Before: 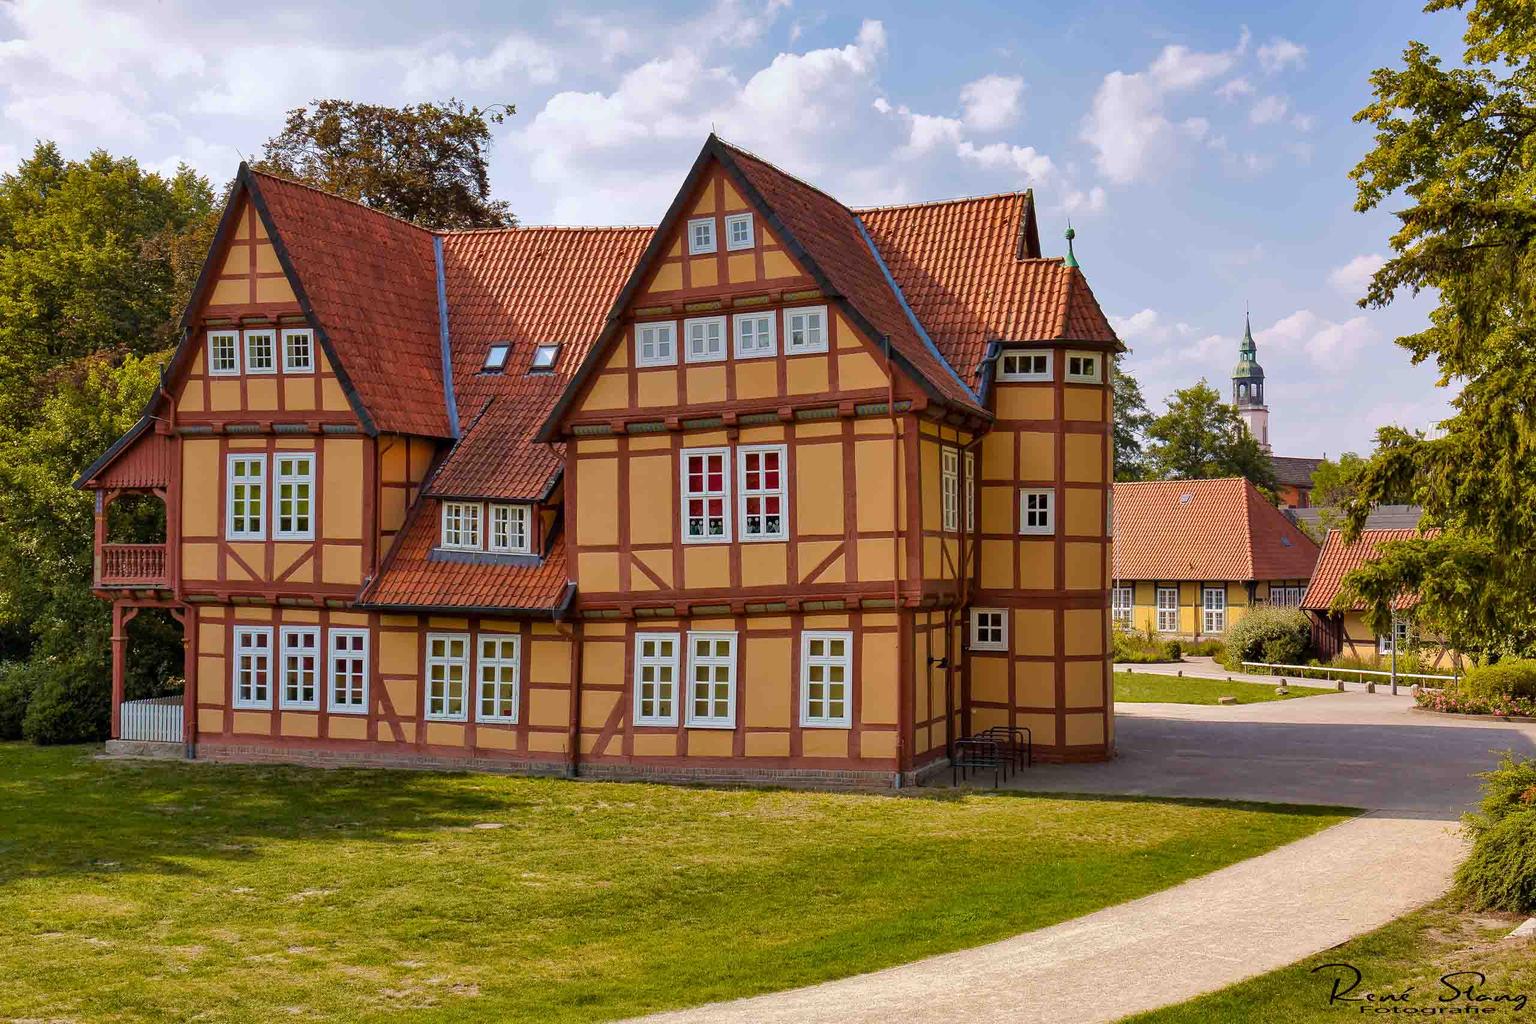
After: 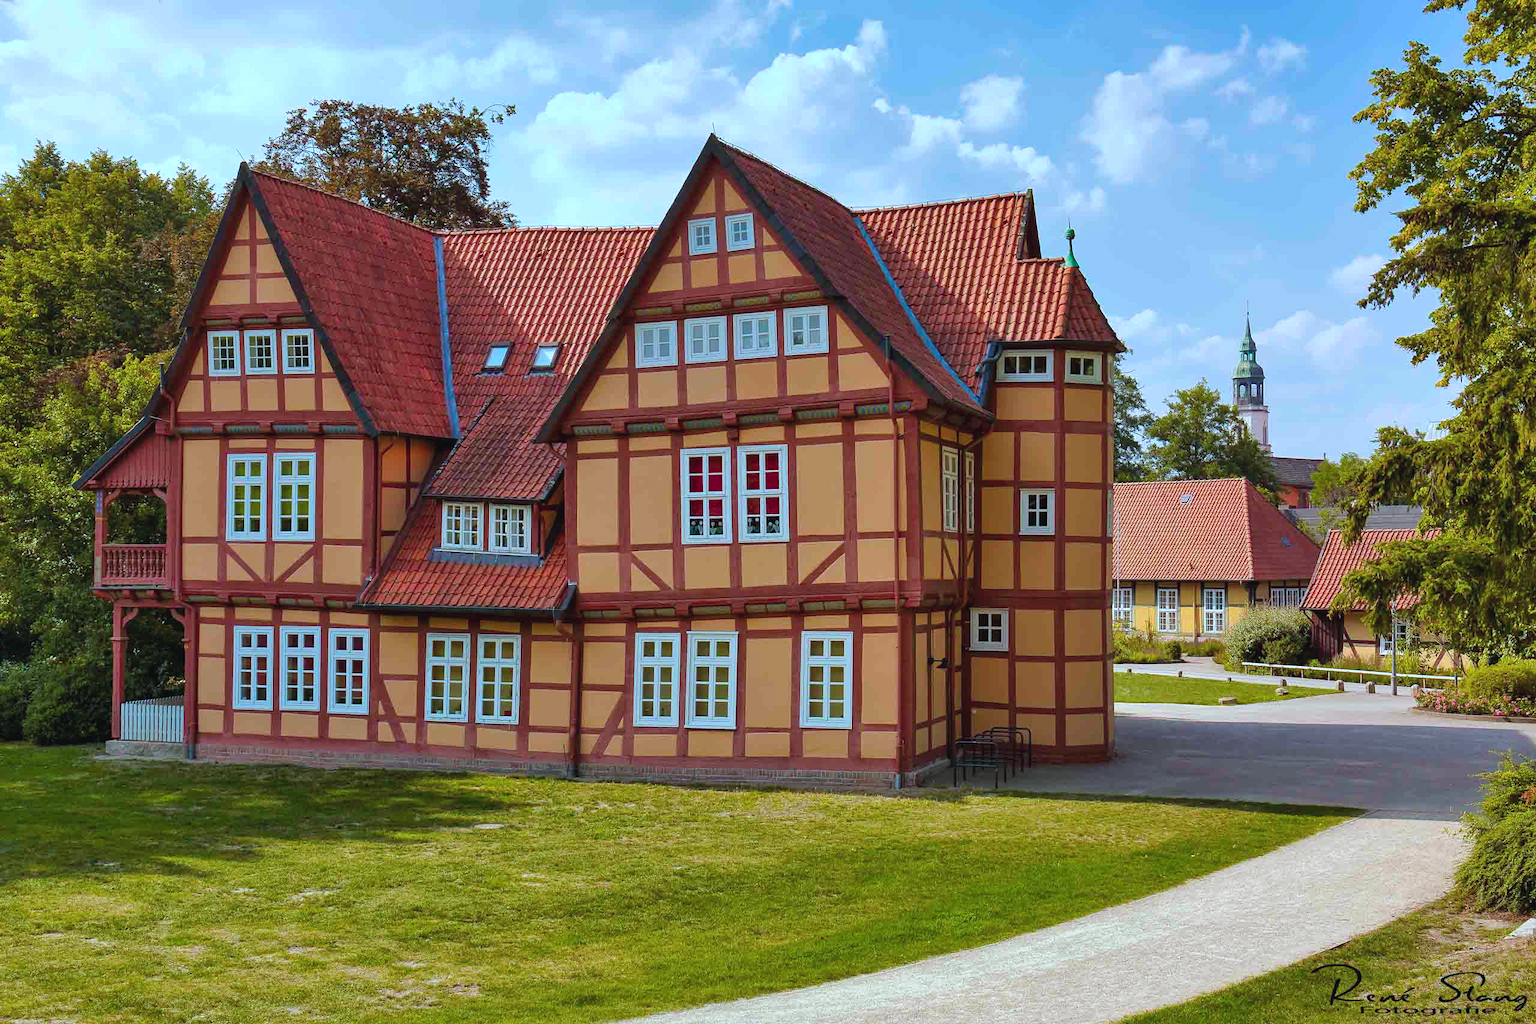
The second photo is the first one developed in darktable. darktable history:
exposure: black level correction -0.004, exposure 0.033 EV, compensate highlight preservation false
color correction: highlights a* -10.39, highlights b* -19.86
color calibration: output R [0.946, 0.065, -0.013, 0], output G [-0.246, 1.264, -0.017, 0], output B [0.046, -0.098, 1.05, 0], illuminant same as pipeline (D50), adaptation XYZ, x 0.346, y 0.359, temperature 5024.25 K
